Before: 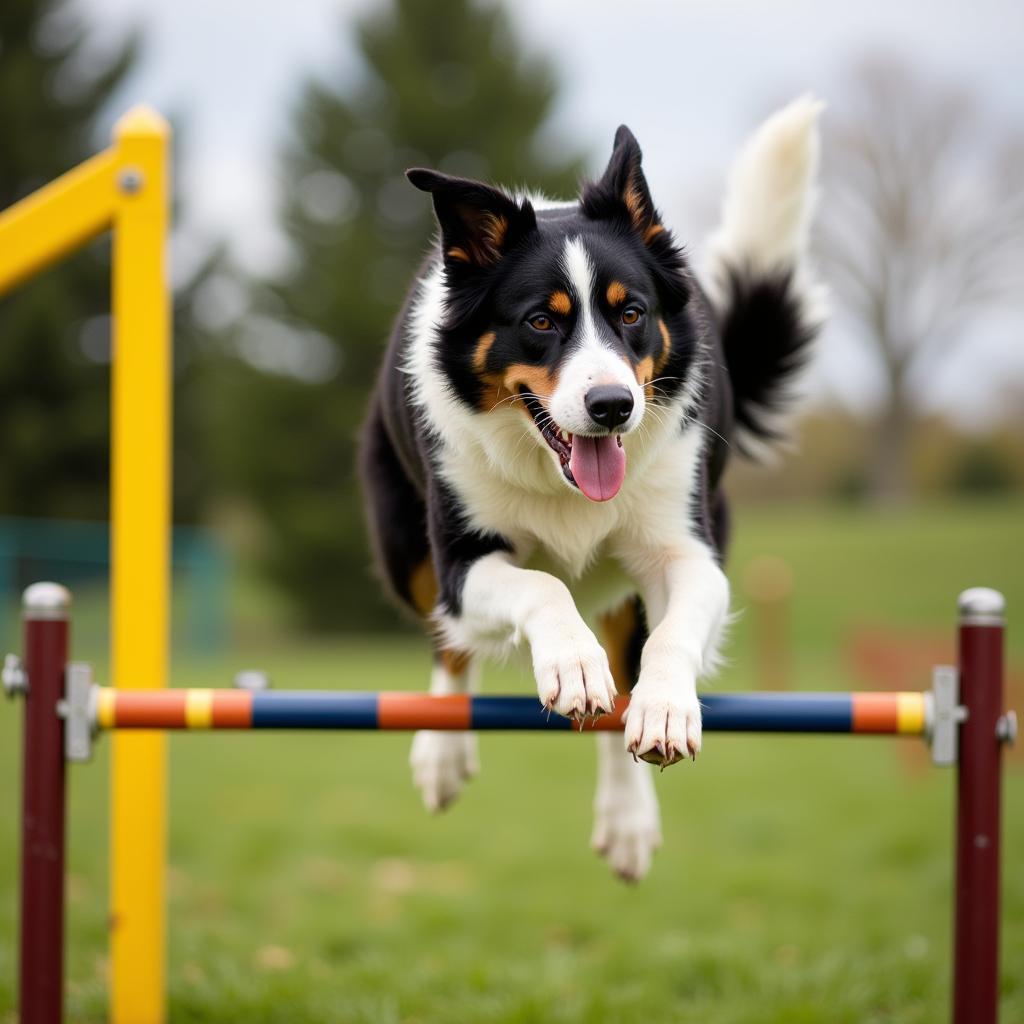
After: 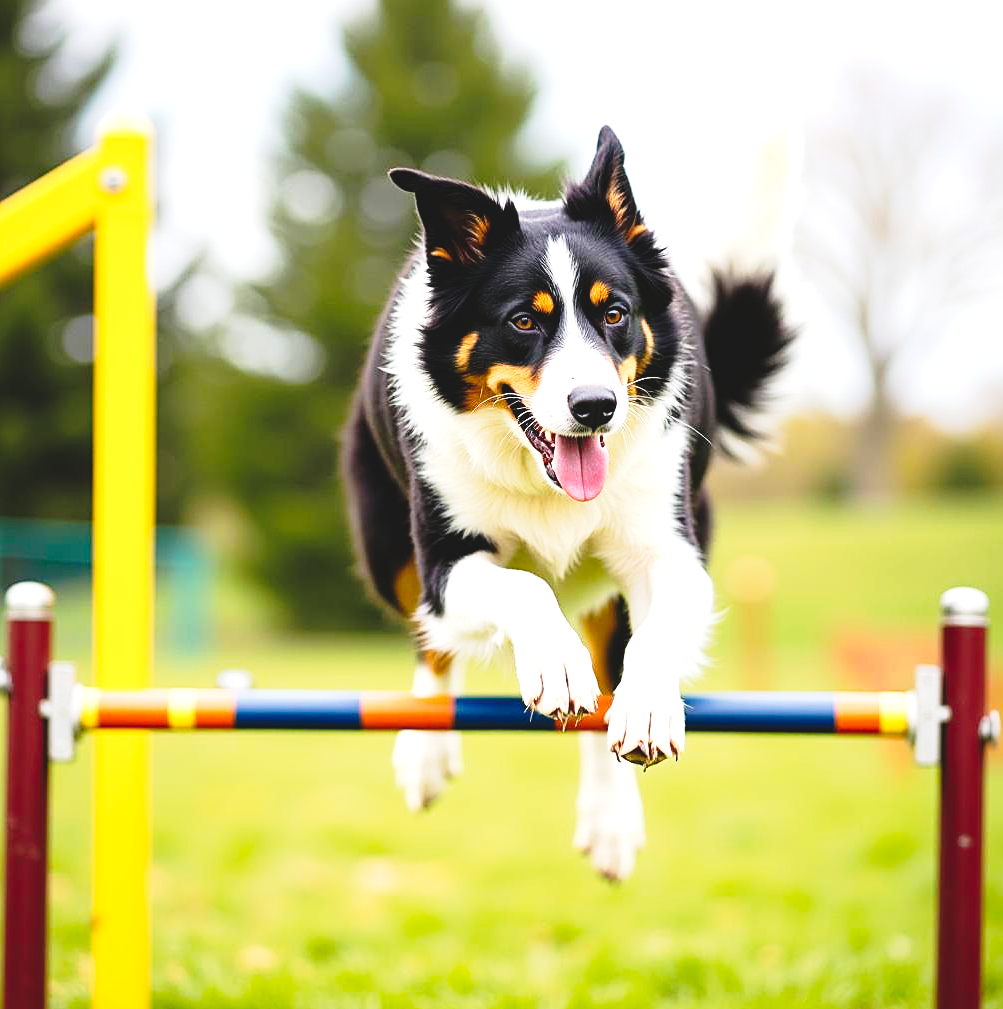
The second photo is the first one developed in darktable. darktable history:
sharpen: on, module defaults
exposure: black level correction 0, exposure 1.001 EV, compensate exposure bias true, compensate highlight preservation false
tone curve: curves: ch0 [(0, 0.032) (0.078, 0.052) (0.236, 0.168) (0.43, 0.472) (0.508, 0.566) (0.66, 0.754) (0.79, 0.883) (0.994, 0.974)]; ch1 [(0, 0) (0.161, 0.092) (0.35, 0.33) (0.379, 0.401) (0.456, 0.456) (0.508, 0.501) (0.547, 0.531) (0.573, 0.563) (0.625, 0.602) (0.718, 0.734) (1, 1)]; ch2 [(0, 0) (0.369, 0.427) (0.44, 0.434) (0.502, 0.501) (0.54, 0.537) (0.586, 0.59) (0.621, 0.604) (1, 1)], preserve colors none
crop: left 1.704%, right 0.282%, bottom 1.438%
color balance rgb: shadows lift › chroma 0.65%, shadows lift › hue 114.68°, global offset › luminance 1.977%, linear chroma grading › global chroma 15.047%, perceptual saturation grading › global saturation -0.442%
